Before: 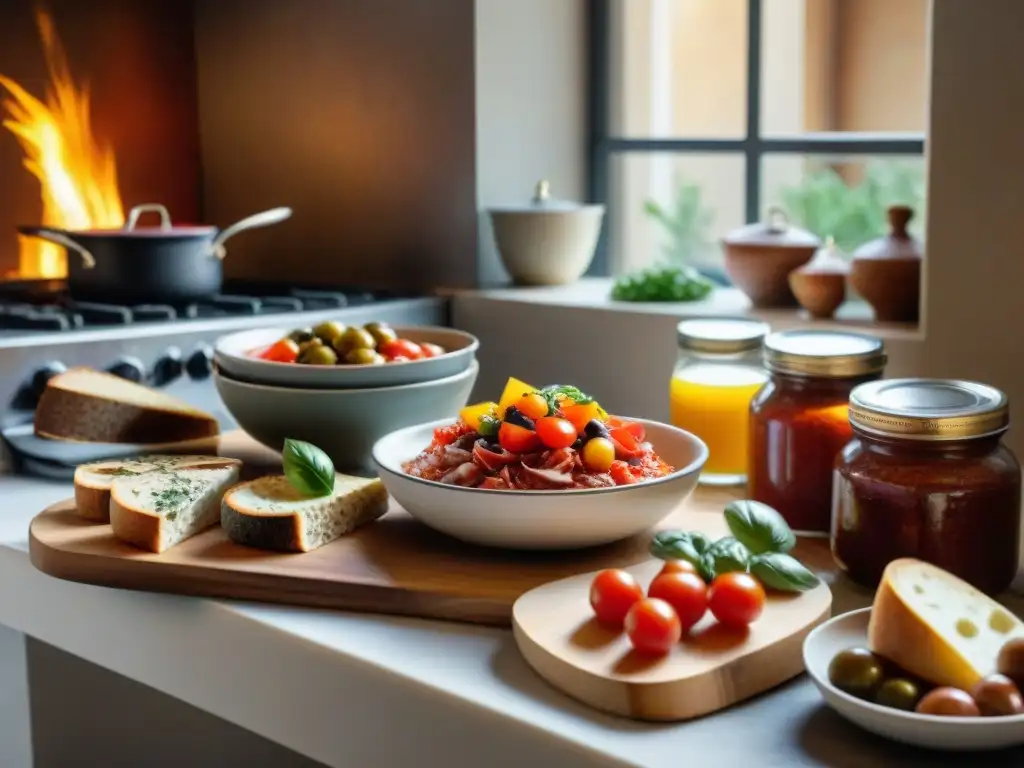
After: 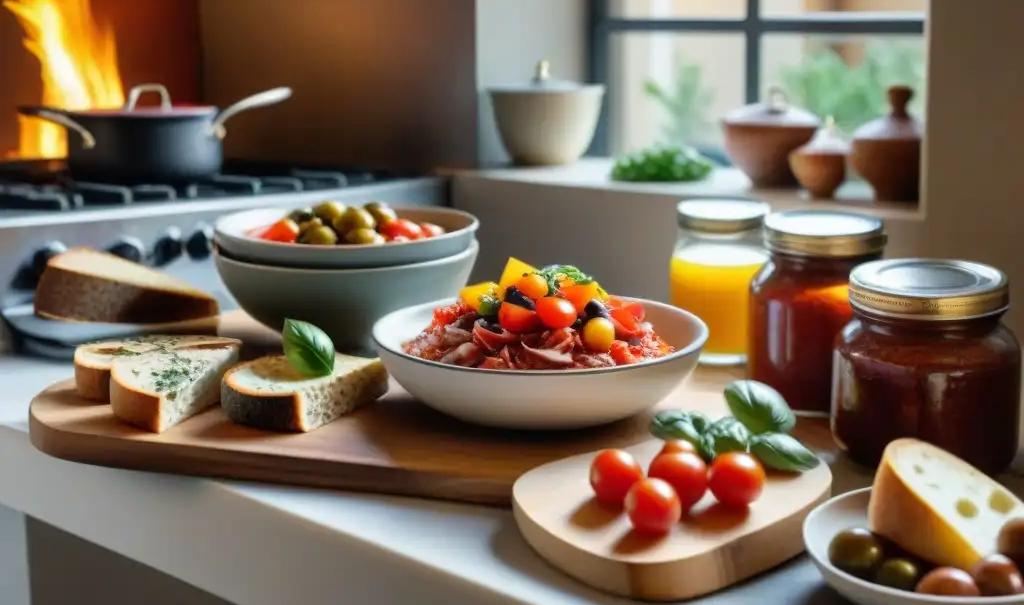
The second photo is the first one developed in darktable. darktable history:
crop and rotate: top 15.752%, bottom 5.353%
